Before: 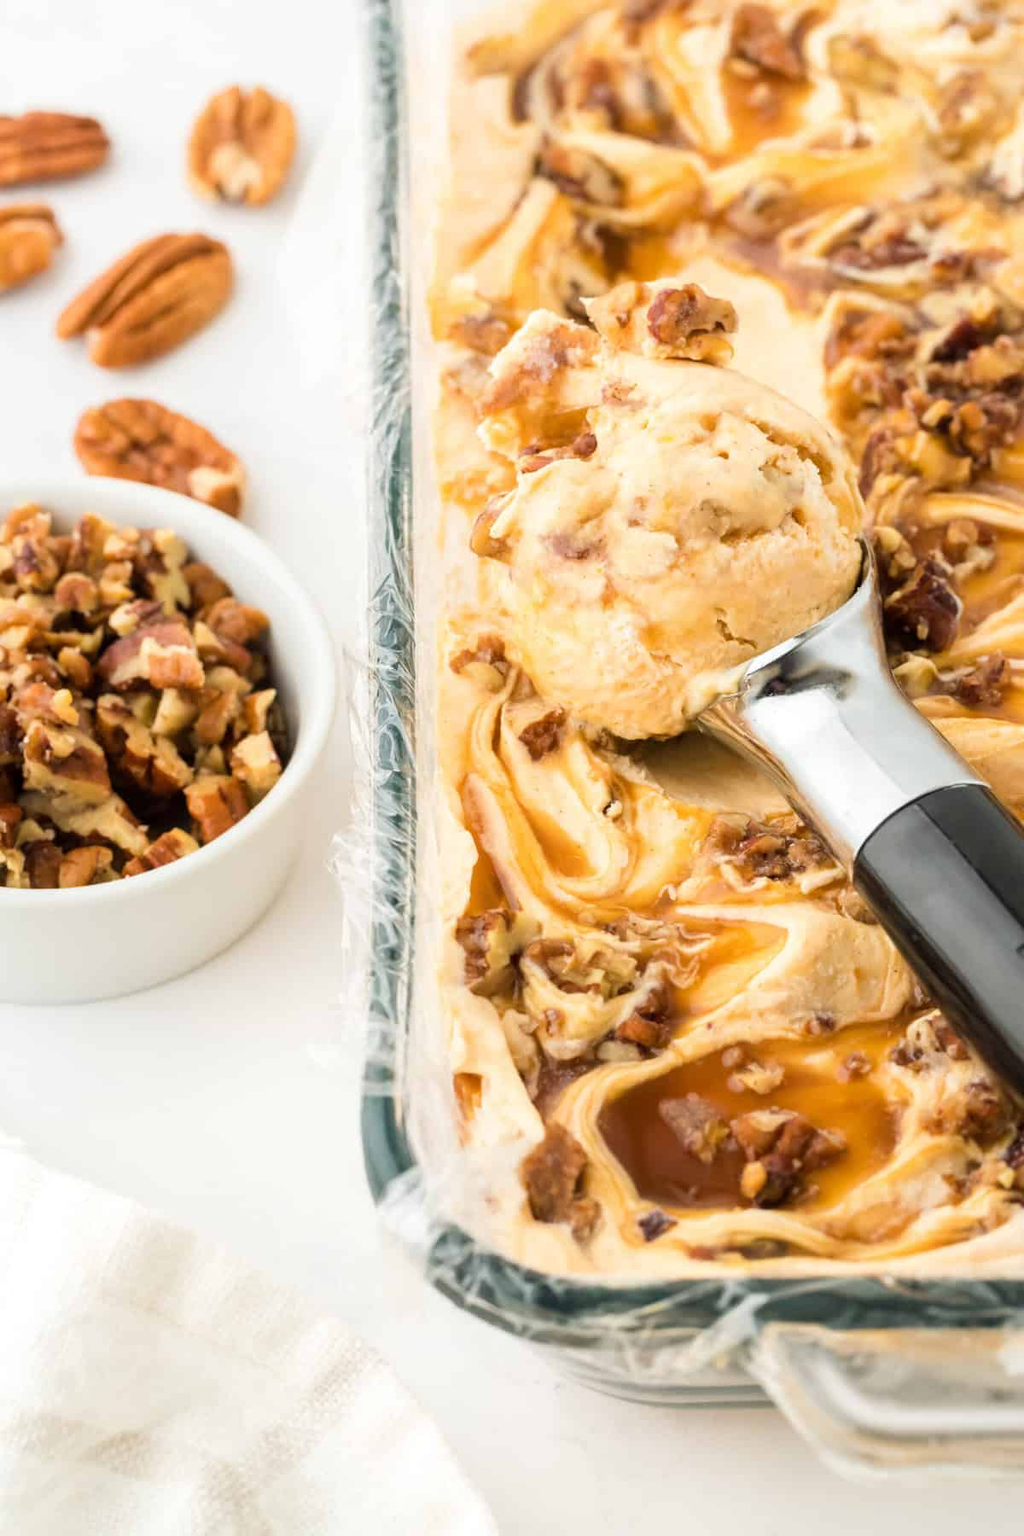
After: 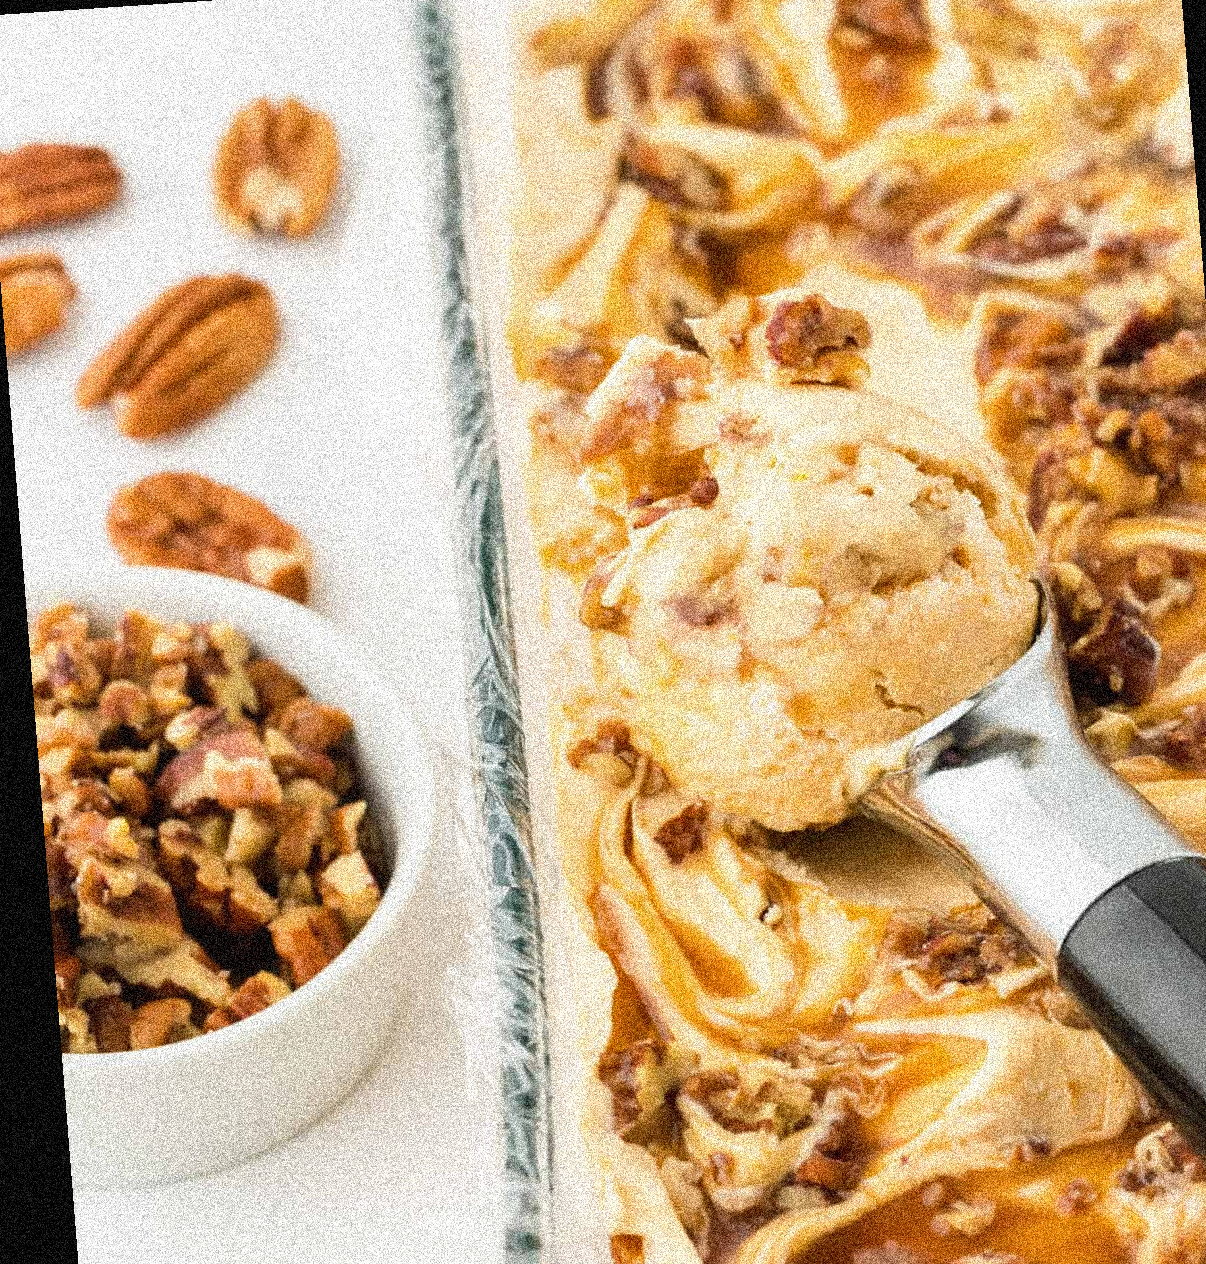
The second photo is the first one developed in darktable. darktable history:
crop: left 1.509%, top 3.452%, right 7.696%, bottom 28.452%
rotate and perspective: rotation -4.2°, shear 0.006, automatic cropping off
grain: coarseness 3.75 ISO, strength 100%, mid-tones bias 0%
shadows and highlights: shadows 32, highlights -32, soften with gaussian
